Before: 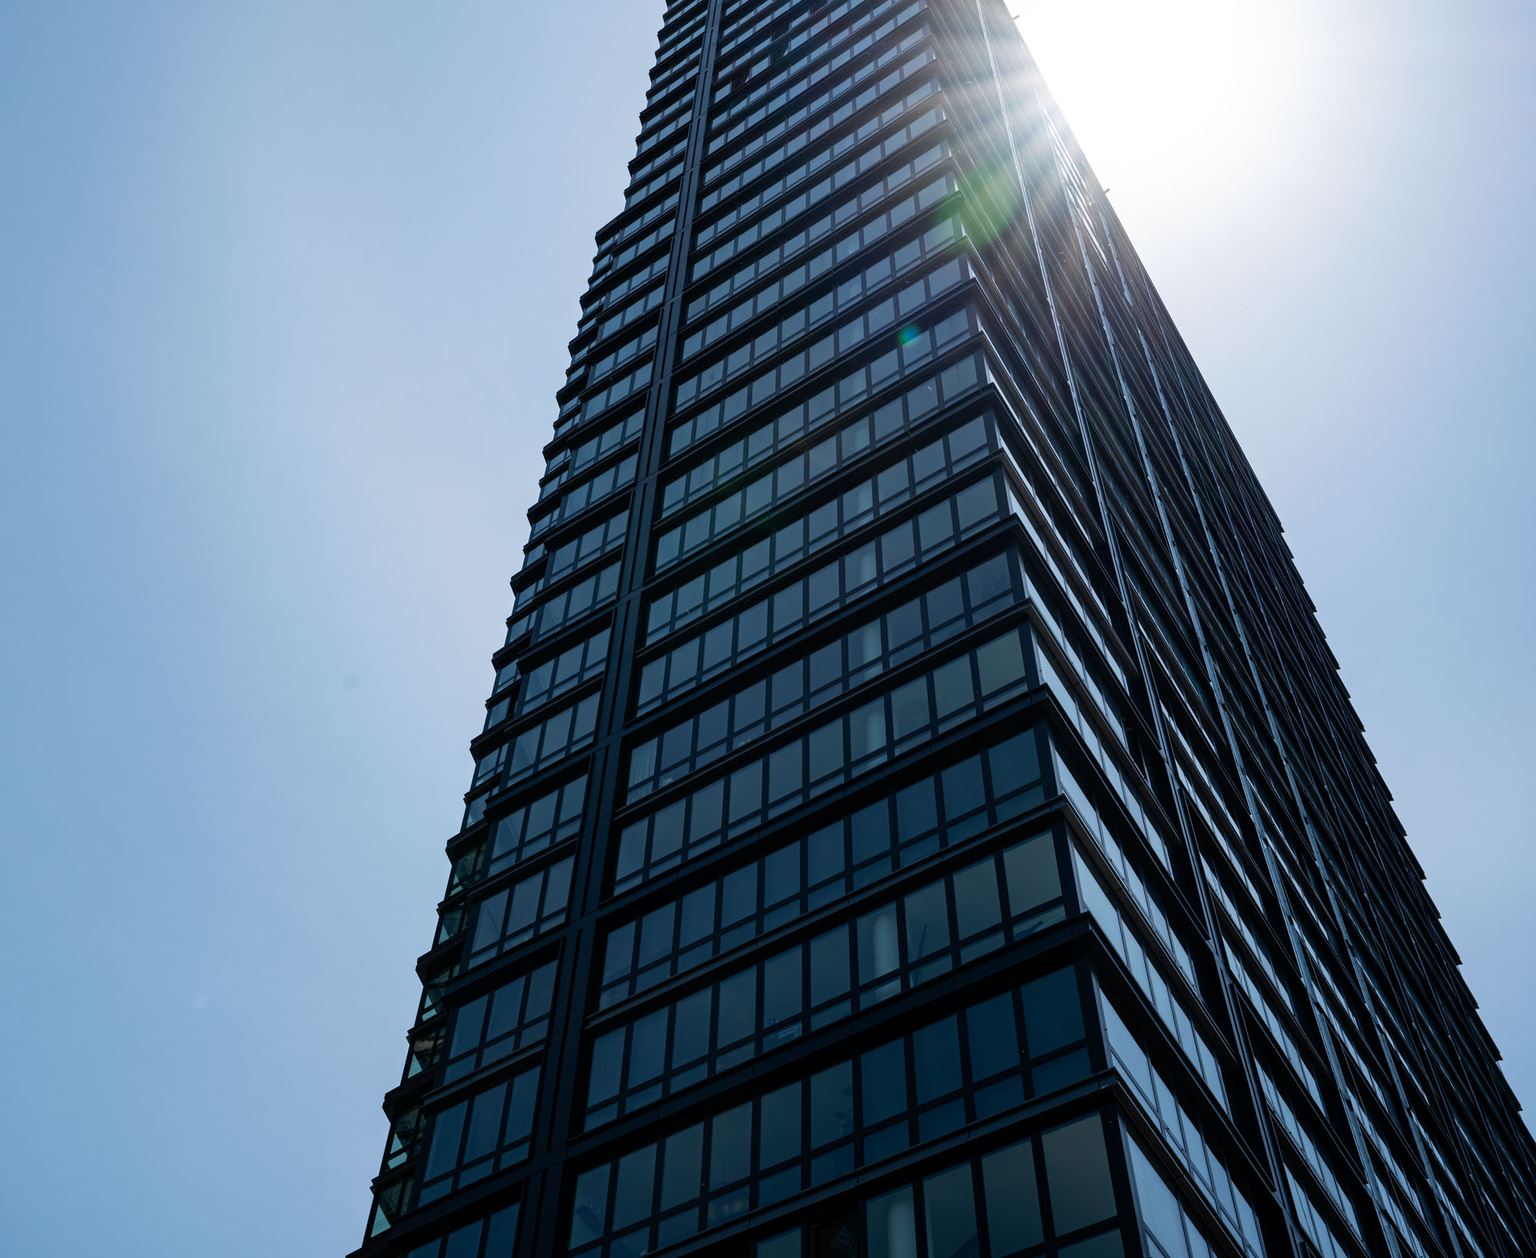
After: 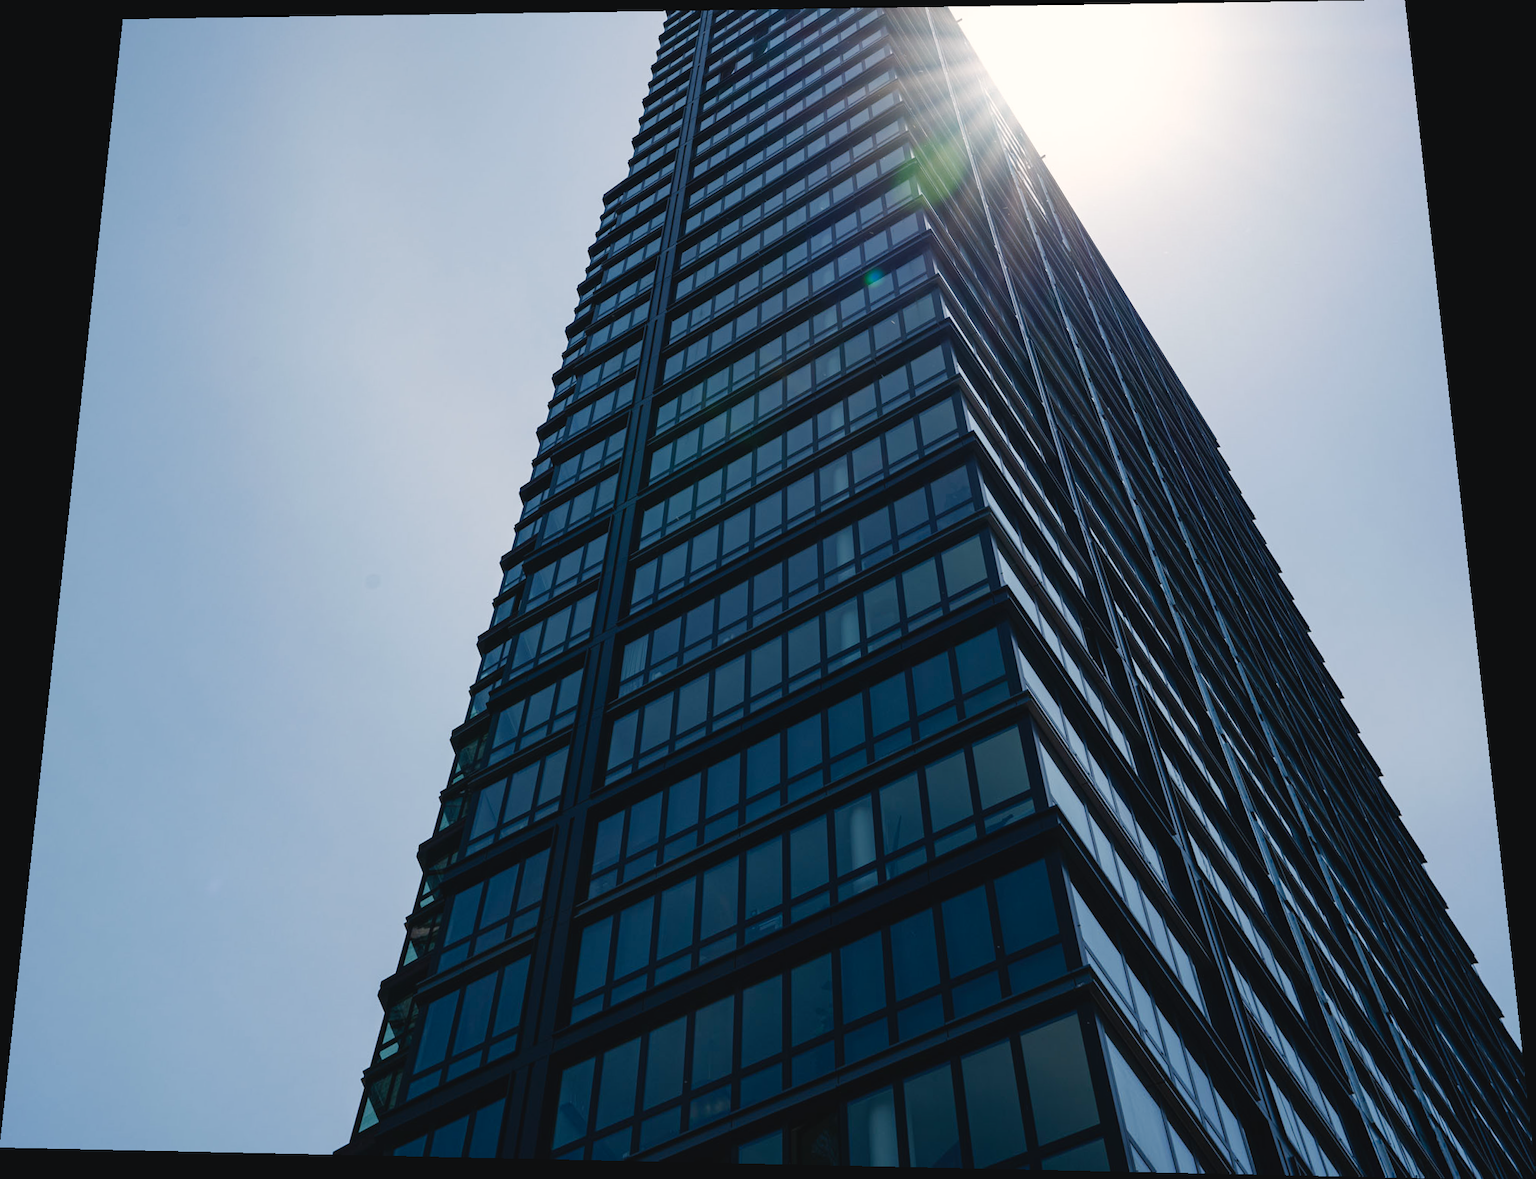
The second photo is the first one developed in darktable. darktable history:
color balance rgb: shadows lift › chroma 2%, shadows lift › hue 250°, power › hue 326.4°, highlights gain › chroma 2%, highlights gain › hue 64.8°, global offset › luminance 0.5%, global offset › hue 58.8°, perceptual saturation grading › highlights -25%, perceptual saturation grading › shadows 30%, global vibrance 15%
rotate and perspective: rotation 0.128°, lens shift (vertical) -0.181, lens shift (horizontal) -0.044, shear 0.001, automatic cropping off
